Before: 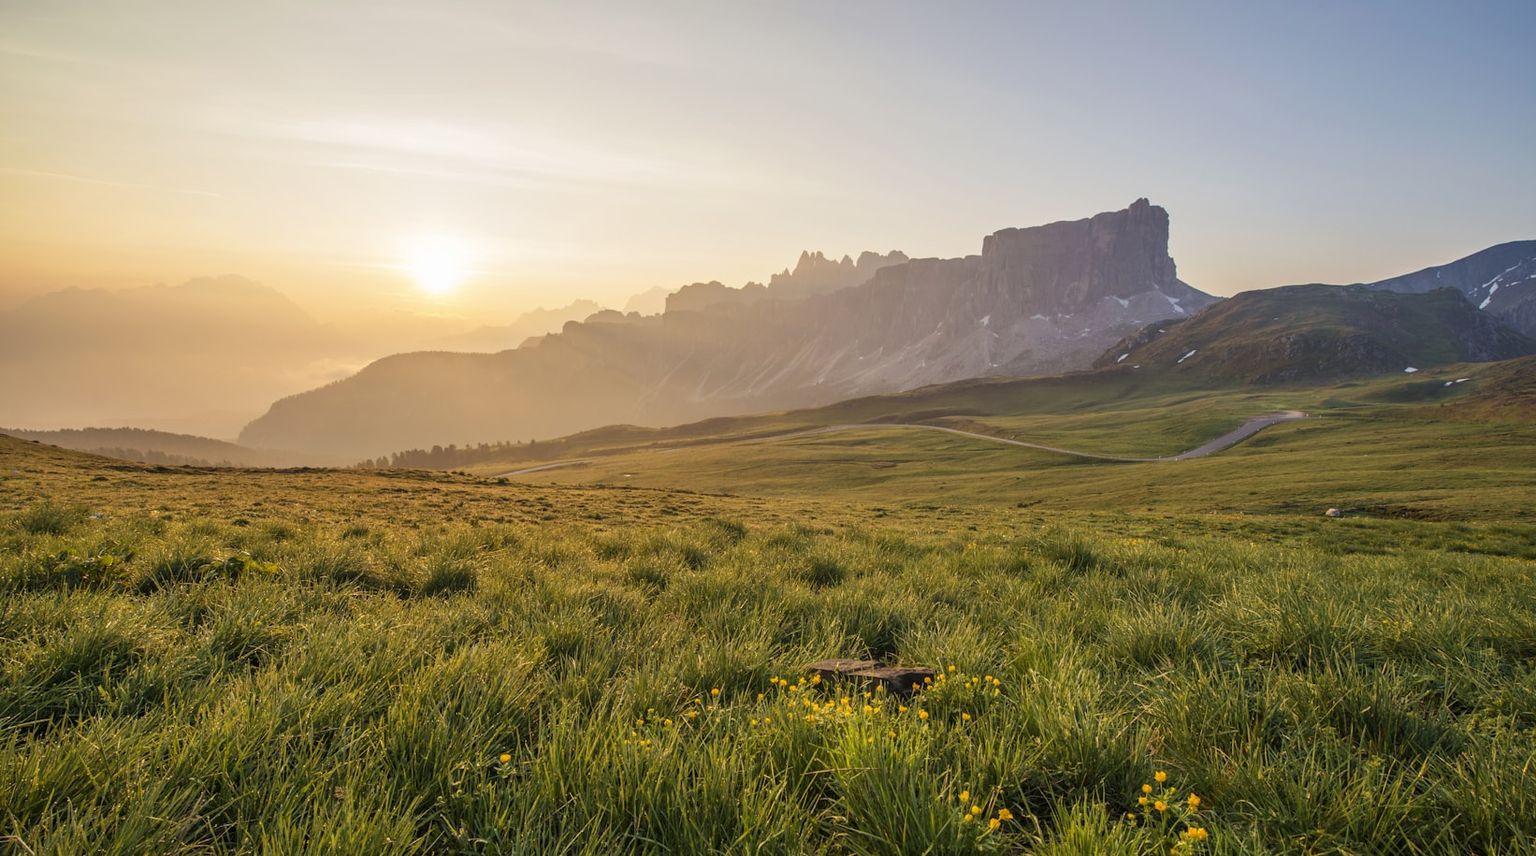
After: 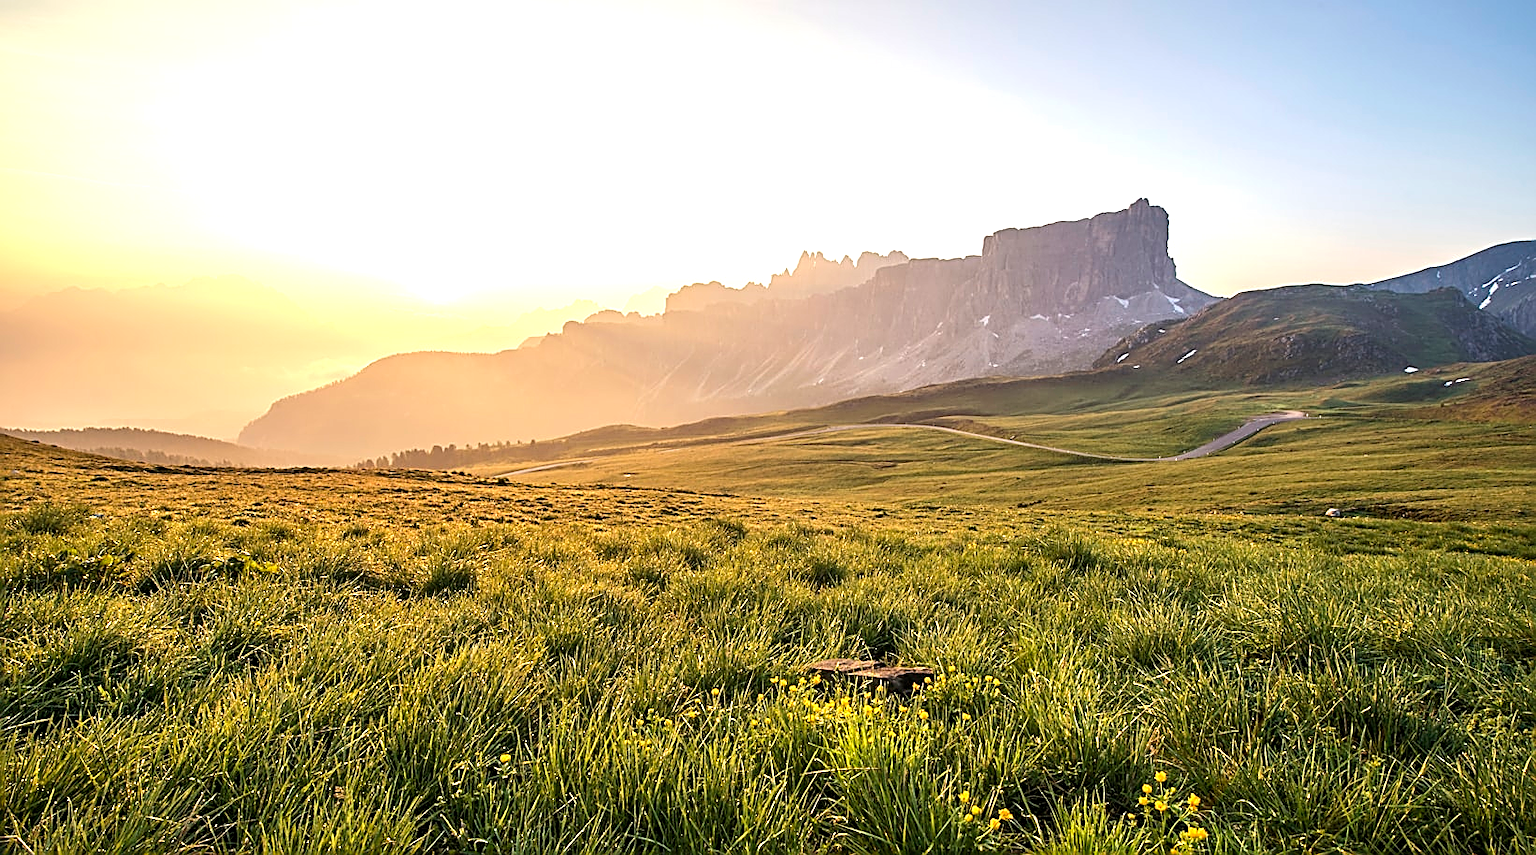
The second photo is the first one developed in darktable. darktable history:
exposure: black level correction 0.001, exposure 0.5 EV, compensate exposure bias true, compensate highlight preservation false
sharpen: amount 1
tone equalizer: -8 EV -0.417 EV, -7 EV -0.389 EV, -6 EV -0.333 EV, -5 EV -0.222 EV, -3 EV 0.222 EV, -2 EV 0.333 EV, -1 EV 0.389 EV, +0 EV 0.417 EV, edges refinement/feathering 500, mask exposure compensation -1.57 EV, preserve details no
